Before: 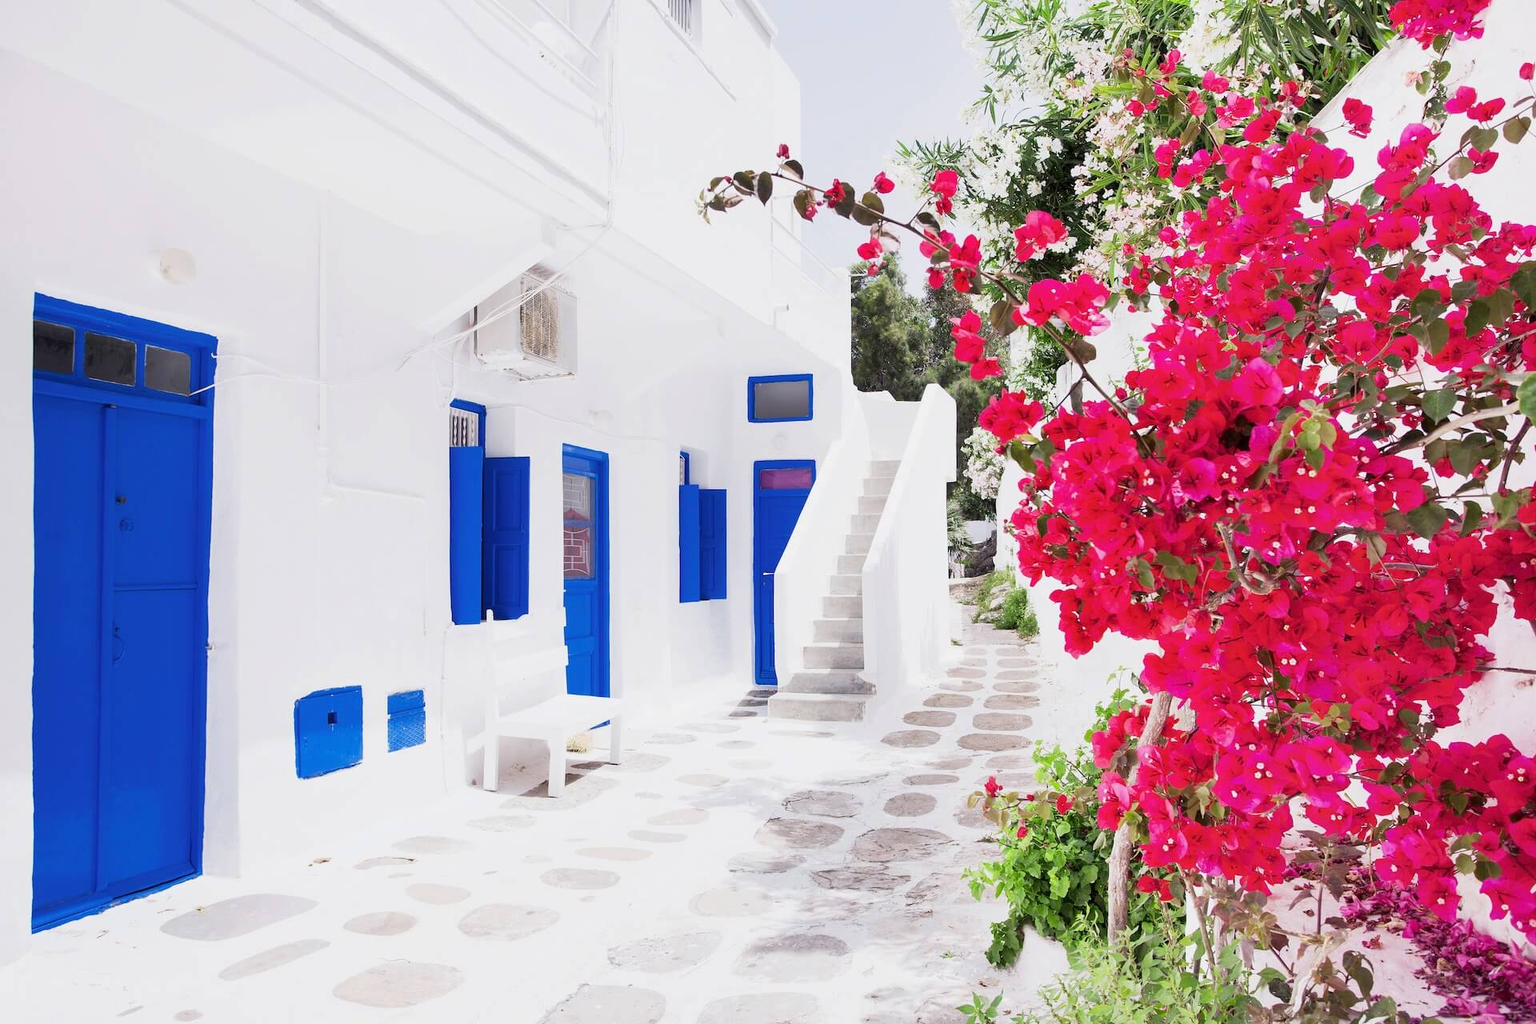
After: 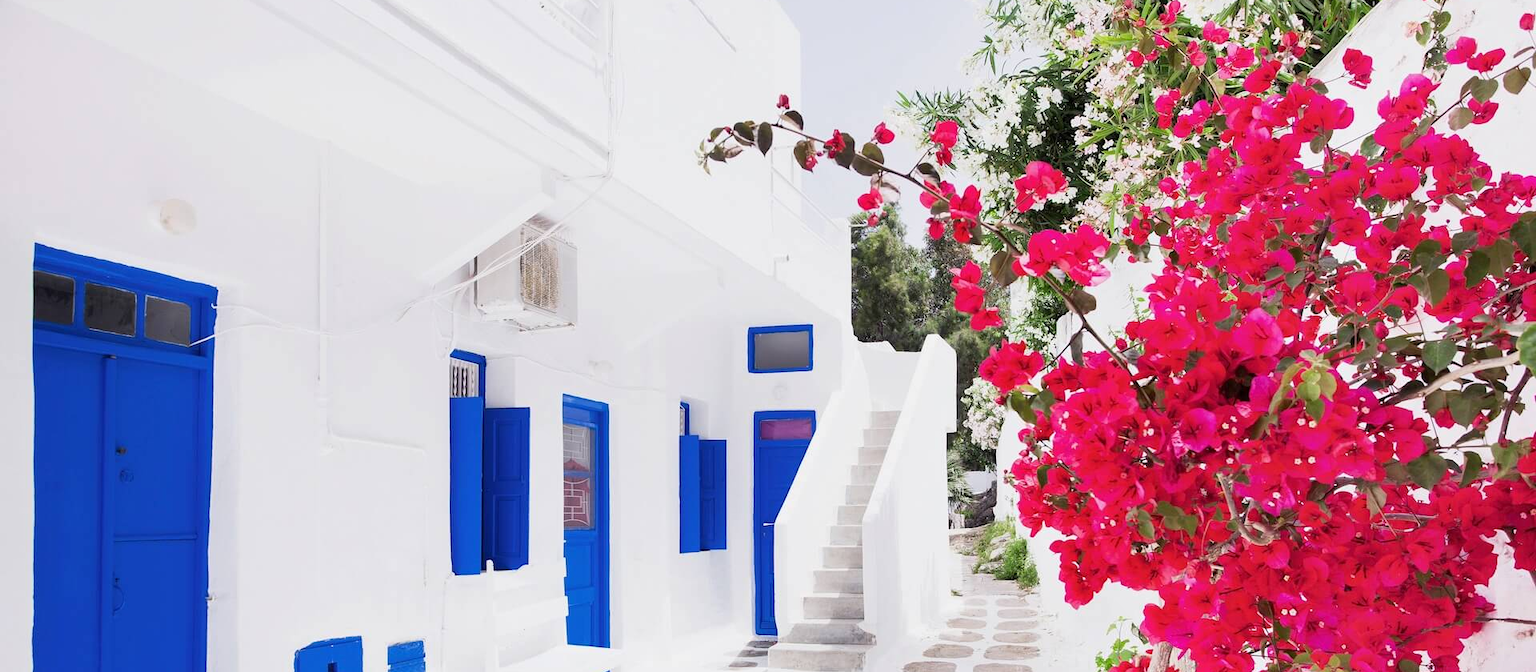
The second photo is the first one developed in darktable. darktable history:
crop and rotate: top 4.848%, bottom 29.503%
tone equalizer: on, module defaults
